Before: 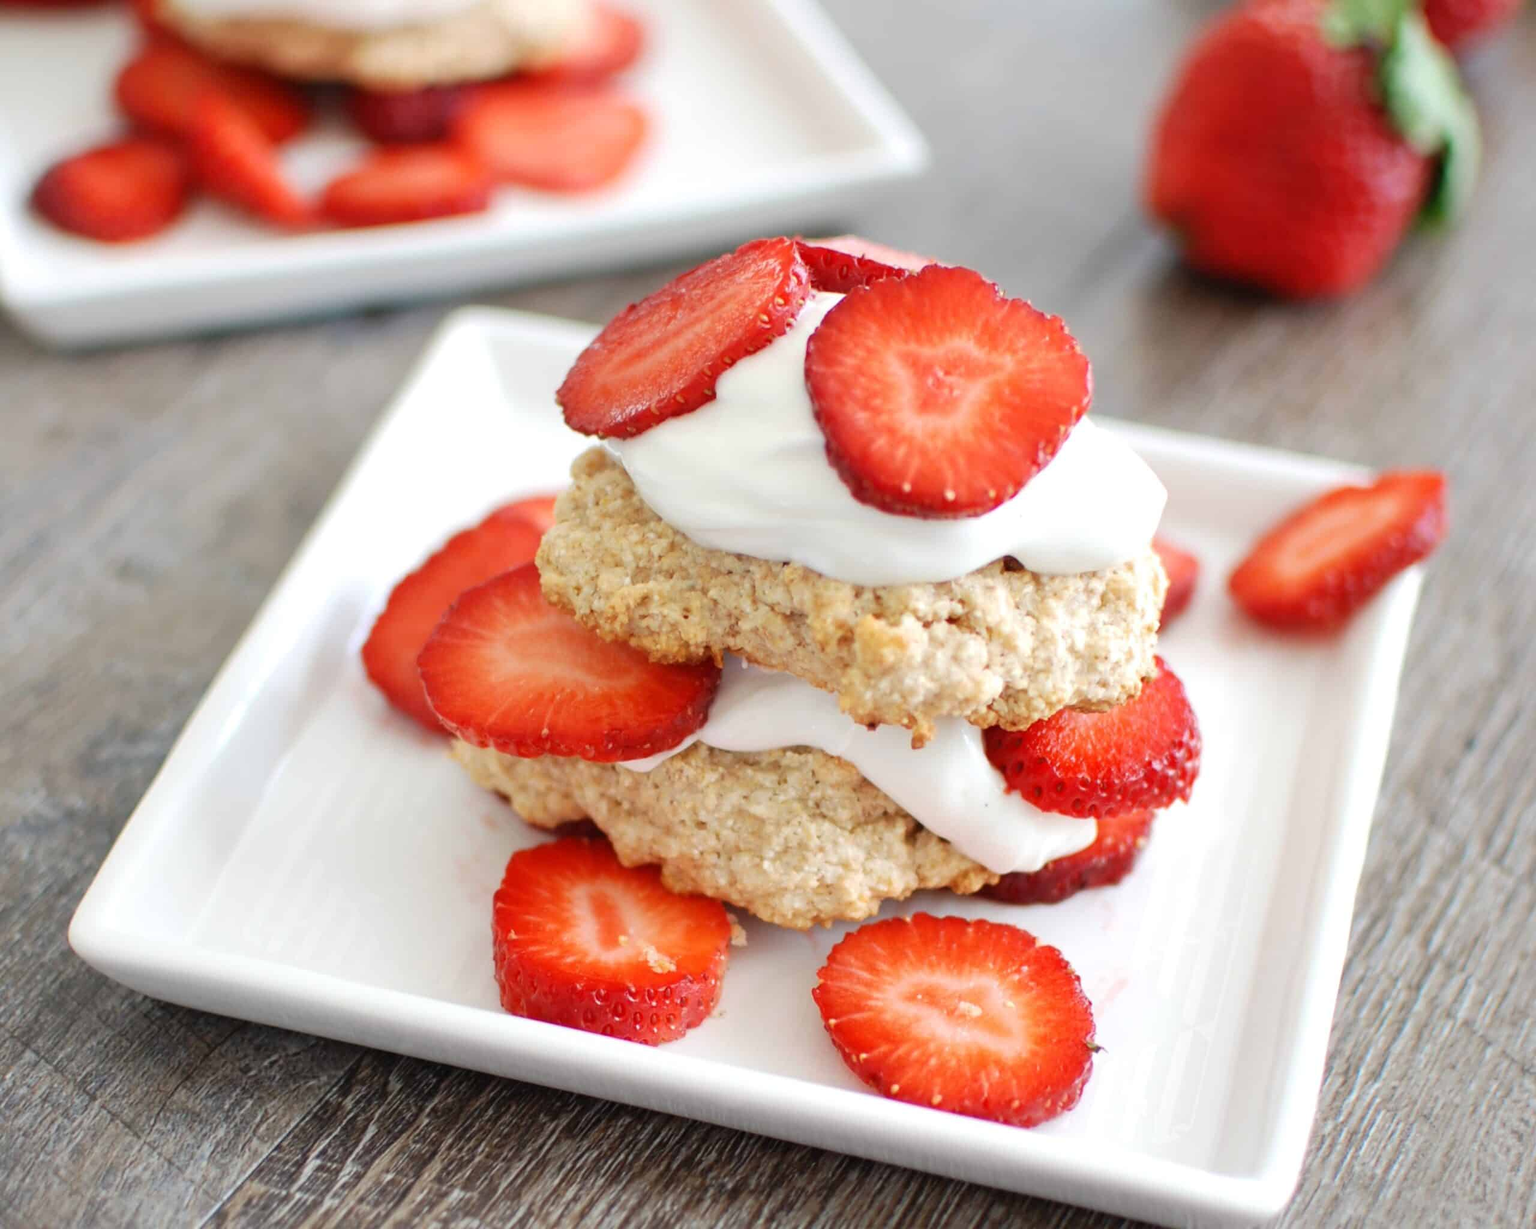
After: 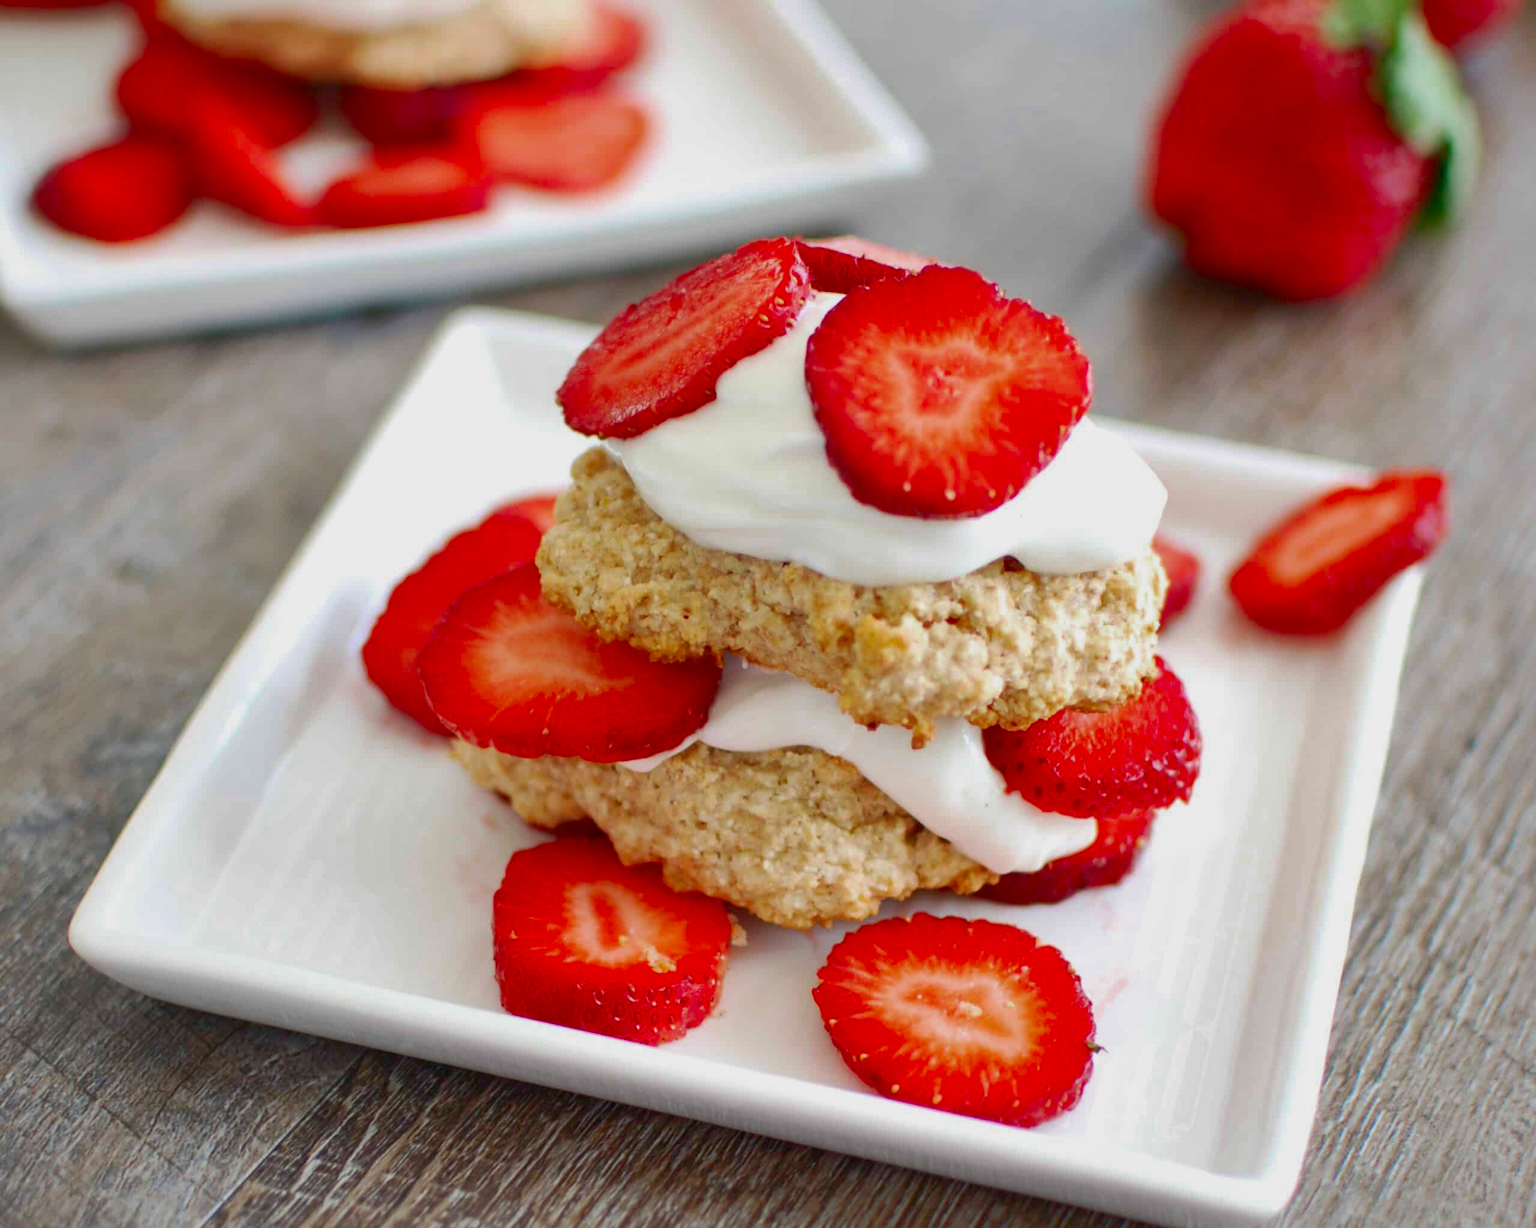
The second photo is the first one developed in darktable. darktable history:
shadows and highlights: on, module defaults
color zones: curves: ch0 [(0, 0.444) (0.143, 0.442) (0.286, 0.441) (0.429, 0.441) (0.571, 0.441) (0.714, 0.441) (0.857, 0.442) (1, 0.444)]
contrast brightness saturation: contrast 0.16, saturation 0.33
tone equalizer: -8 EV 0.239 EV, -7 EV 0.453 EV, -6 EV 0.436 EV, -5 EV 0.285 EV, -3 EV -0.256 EV, -2 EV -0.437 EV, -1 EV -0.423 EV, +0 EV -0.262 EV
